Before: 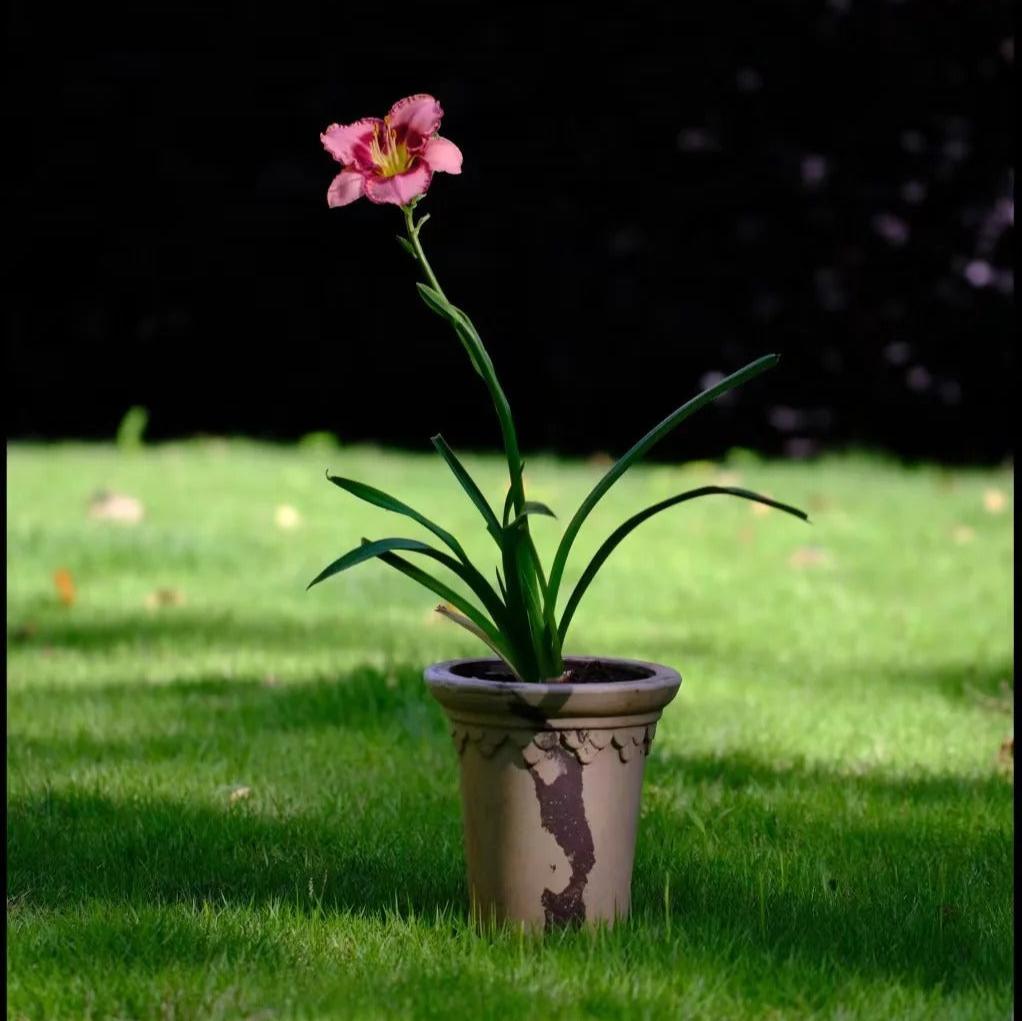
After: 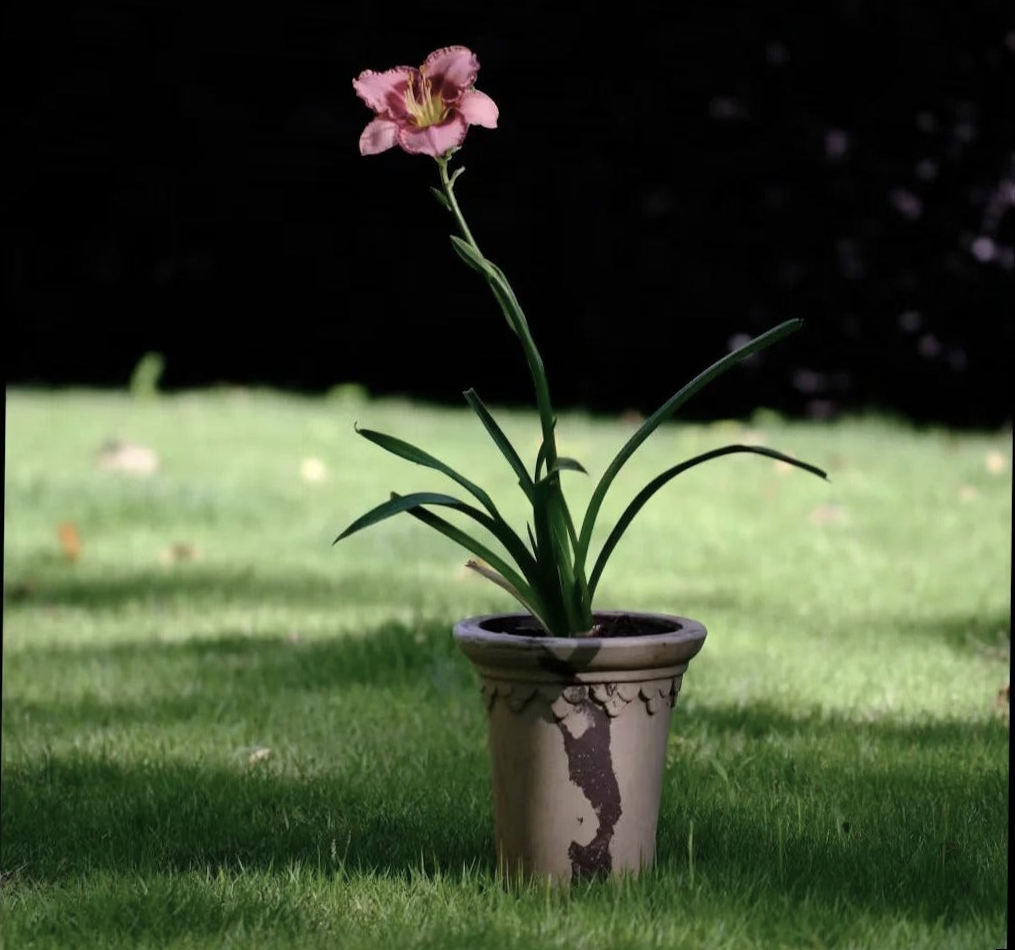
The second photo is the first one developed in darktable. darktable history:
rotate and perspective: rotation 0.679°, lens shift (horizontal) 0.136, crop left 0.009, crop right 0.991, crop top 0.078, crop bottom 0.95
contrast brightness saturation: contrast 0.1, saturation -0.36
